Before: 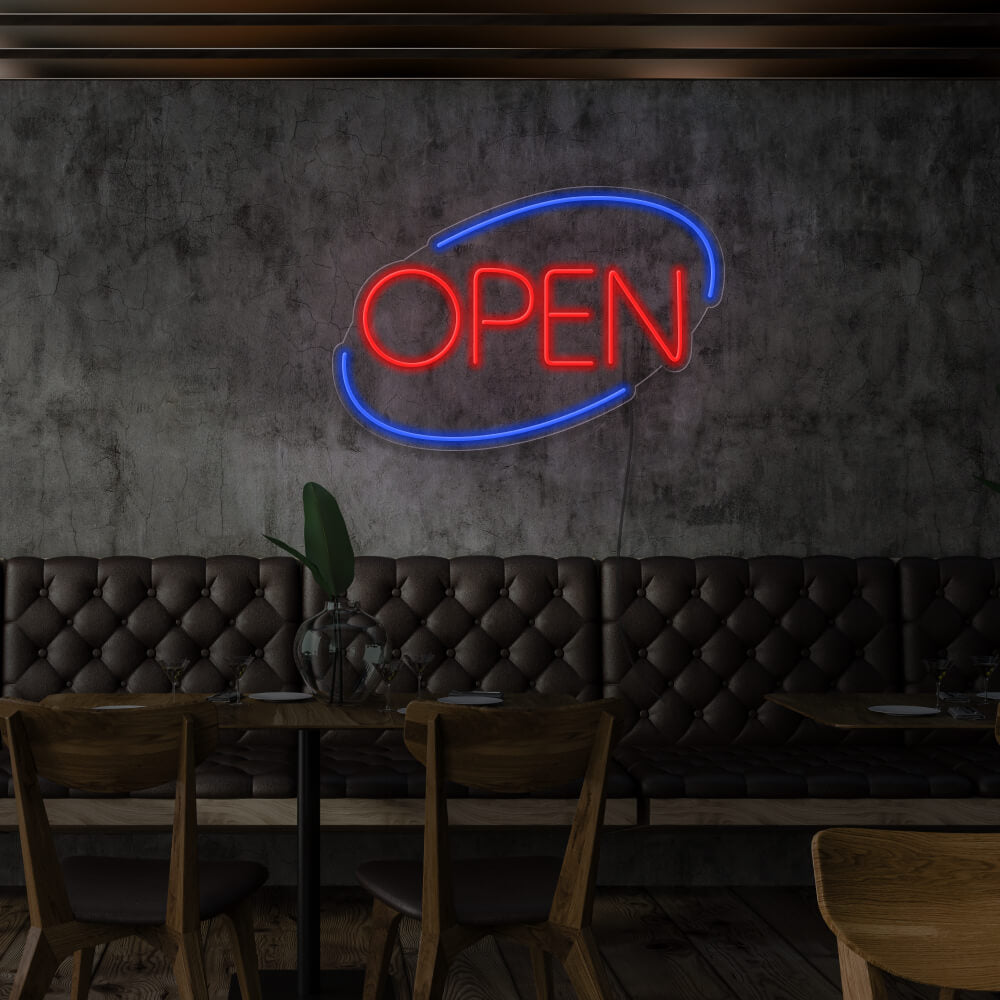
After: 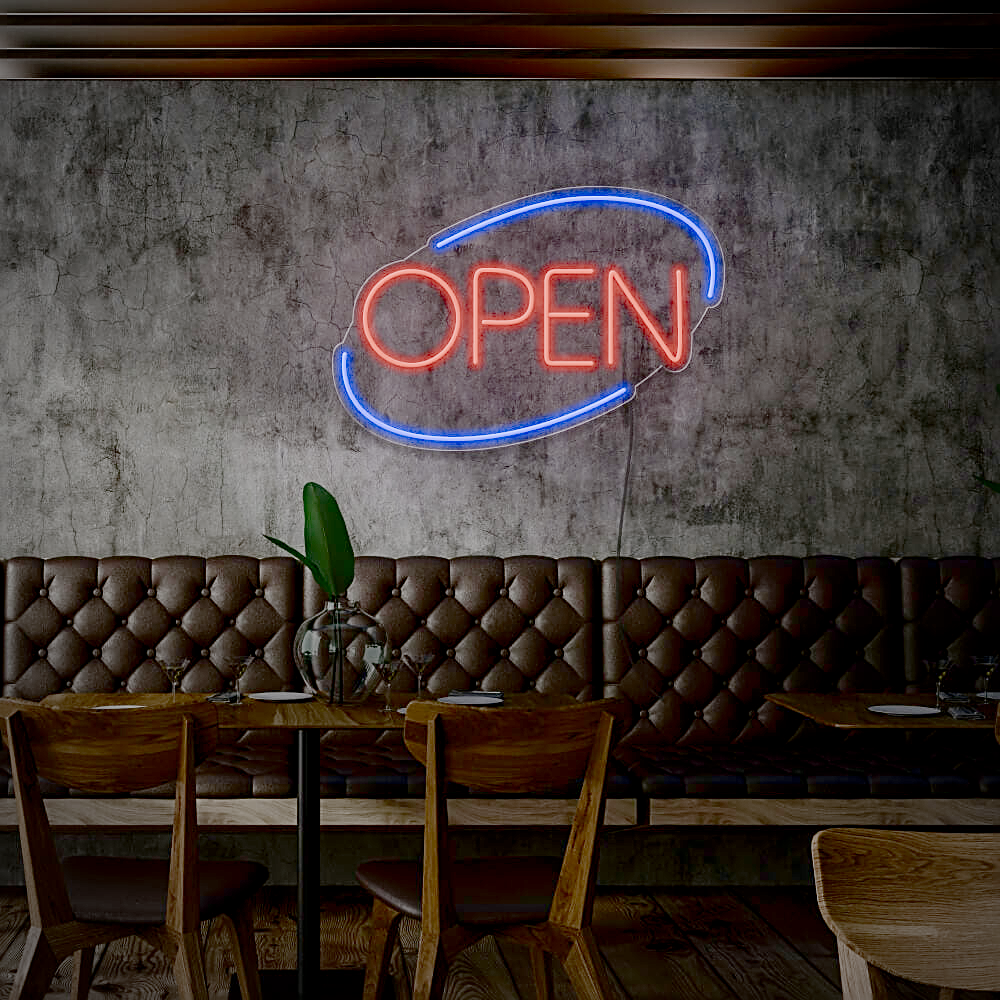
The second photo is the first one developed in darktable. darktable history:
color balance rgb: shadows lift › chroma 1%, shadows lift › hue 113°, highlights gain › chroma 0.2%, highlights gain › hue 333°, perceptual saturation grading › global saturation 20%, perceptual saturation grading › highlights -50%, perceptual saturation grading › shadows 25%, contrast -10%
color zones: curves: ch0 [(0.068, 0.464) (0.25, 0.5) (0.48, 0.508) (0.75, 0.536) (0.886, 0.476) (0.967, 0.456)]; ch1 [(0.066, 0.456) (0.25, 0.5) (0.616, 0.508) (0.746, 0.56) (0.934, 0.444)]
vignetting: on, module defaults
exposure: black level correction 0.001, exposure 2.607 EV, compensate exposure bias true, compensate highlight preservation false
filmic rgb: middle gray luminance 18%, black relative exposure -7.5 EV, white relative exposure 8.5 EV, threshold 6 EV, target black luminance 0%, hardness 2.23, latitude 18.37%, contrast 0.878, highlights saturation mix 5%, shadows ↔ highlights balance 10.15%, add noise in highlights 0, preserve chrominance no, color science v3 (2019), use custom middle-gray values true, iterations of high-quality reconstruction 0, contrast in highlights soft, enable highlight reconstruction true
sharpen: radius 2.543, amount 0.636
contrast brightness saturation: contrast 0.1, brightness -0.26, saturation 0.14
